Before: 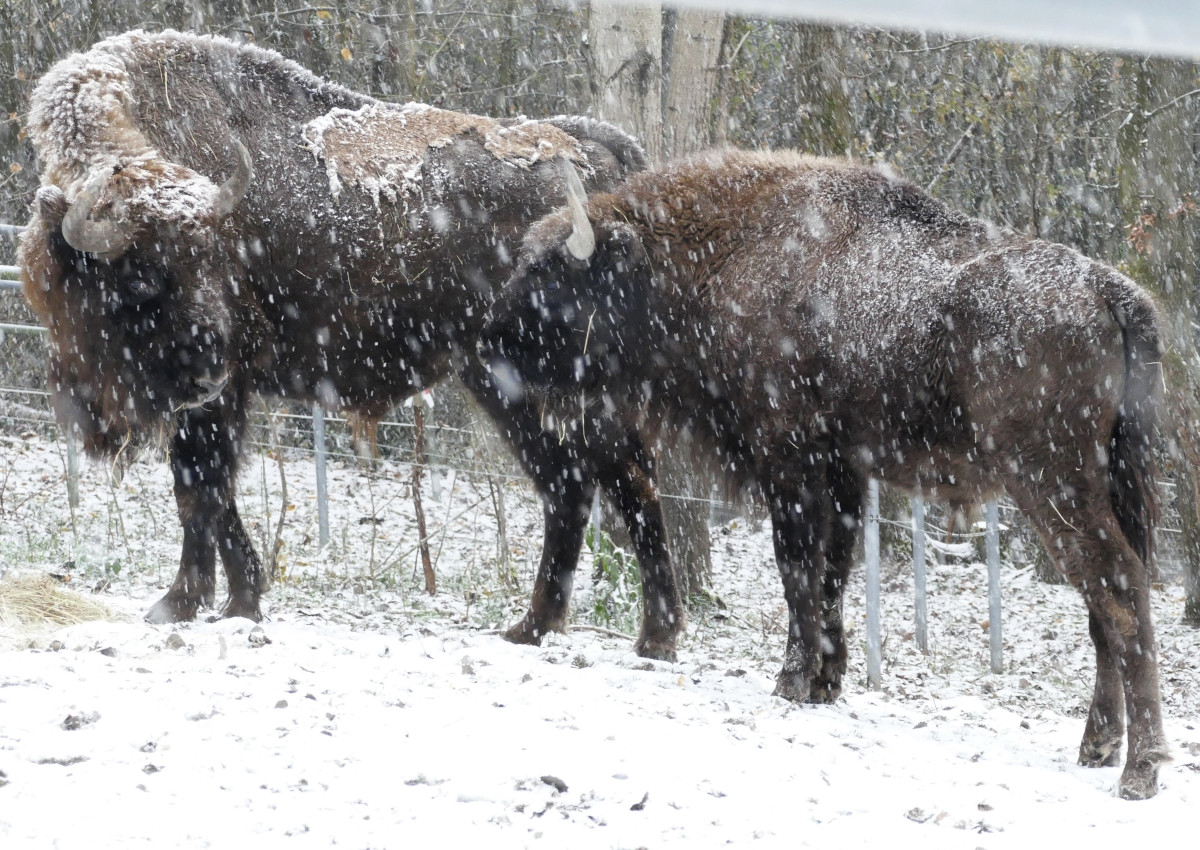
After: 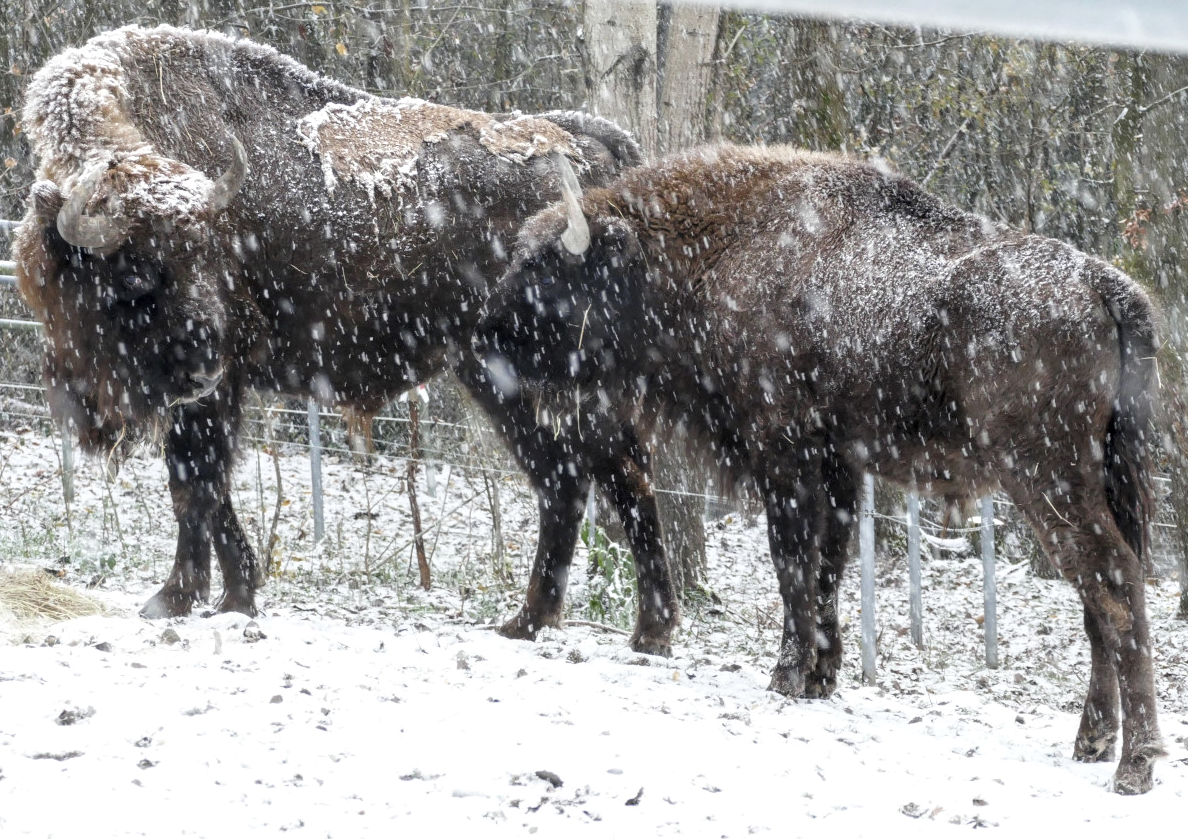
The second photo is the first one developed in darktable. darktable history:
tone equalizer: on, module defaults
crop: left 0.48%, top 0.638%, right 0.217%, bottom 0.542%
local contrast: detail 130%
levels: levels [0, 0.498, 0.996]
